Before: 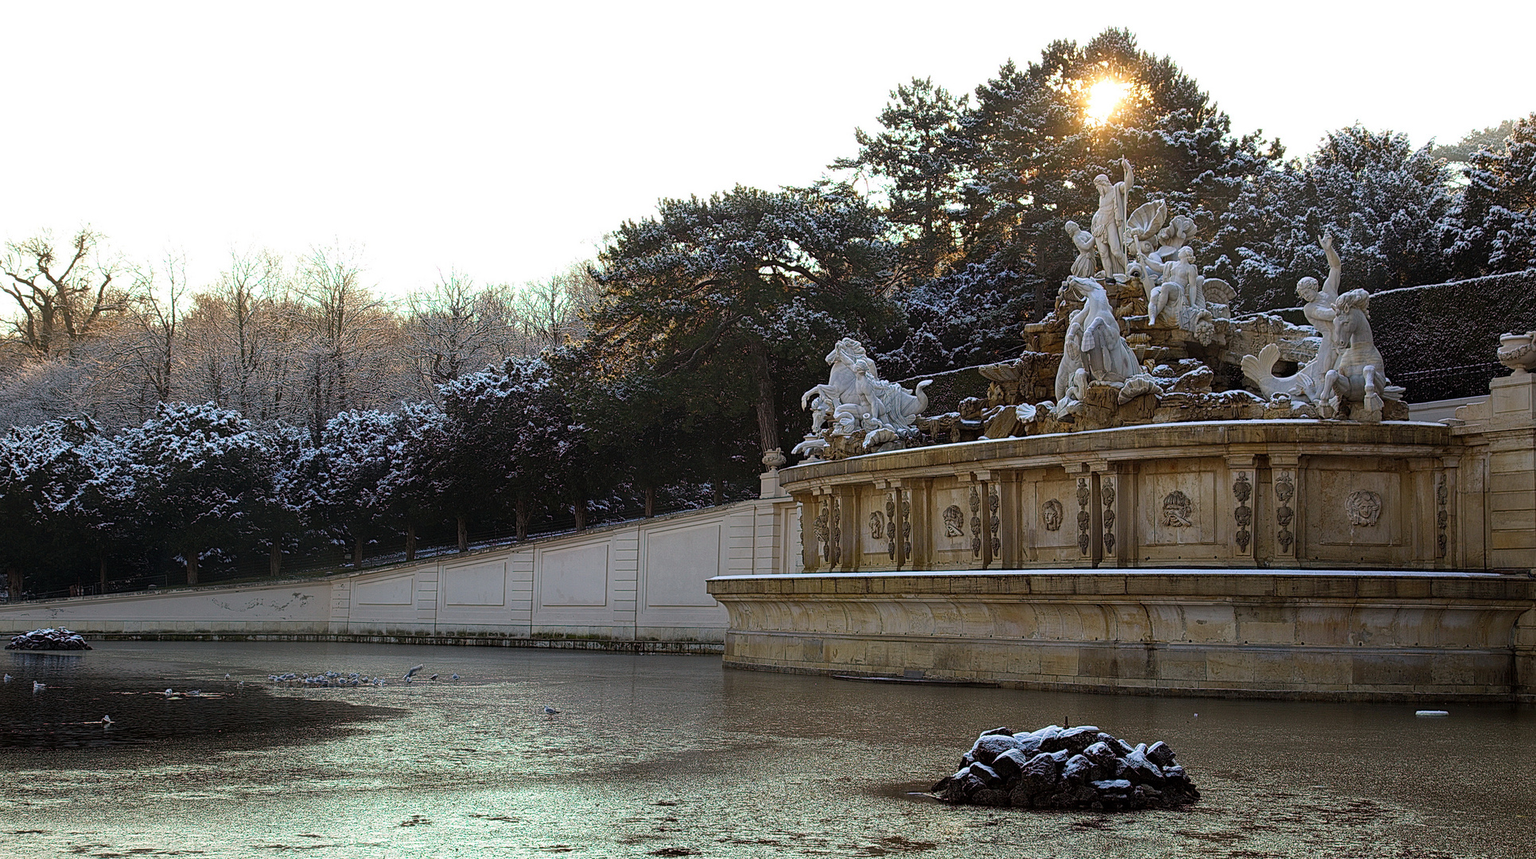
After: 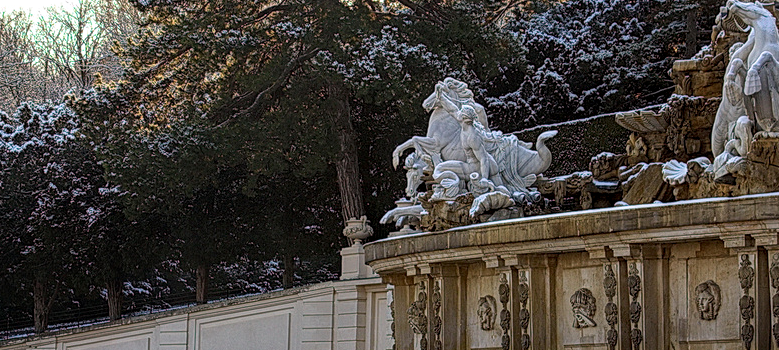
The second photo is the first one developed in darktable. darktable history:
local contrast: detail 140%
crop: left 31.874%, top 32.172%, right 27.733%, bottom 35.358%
